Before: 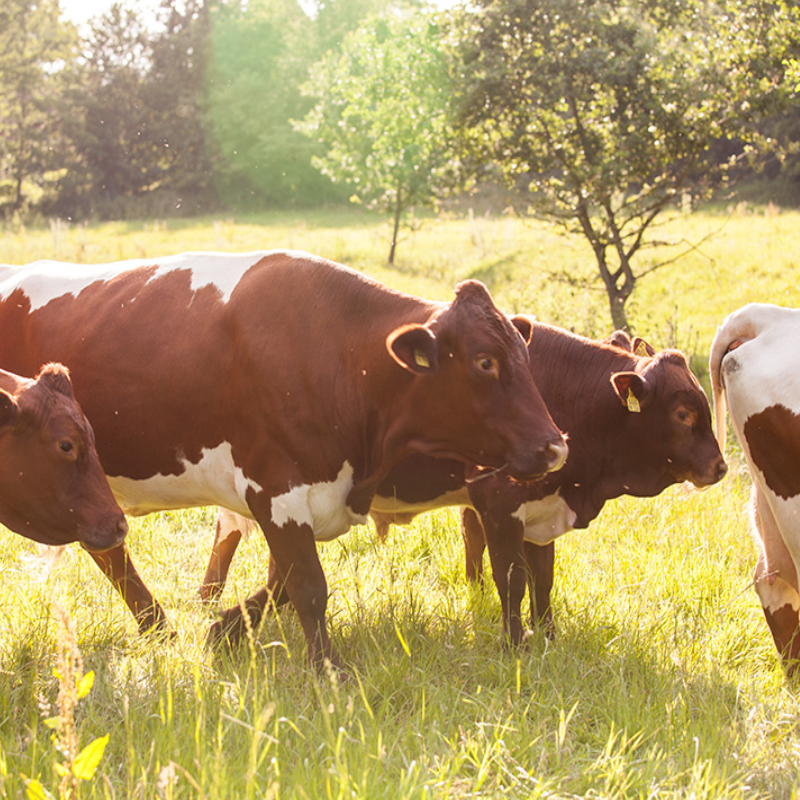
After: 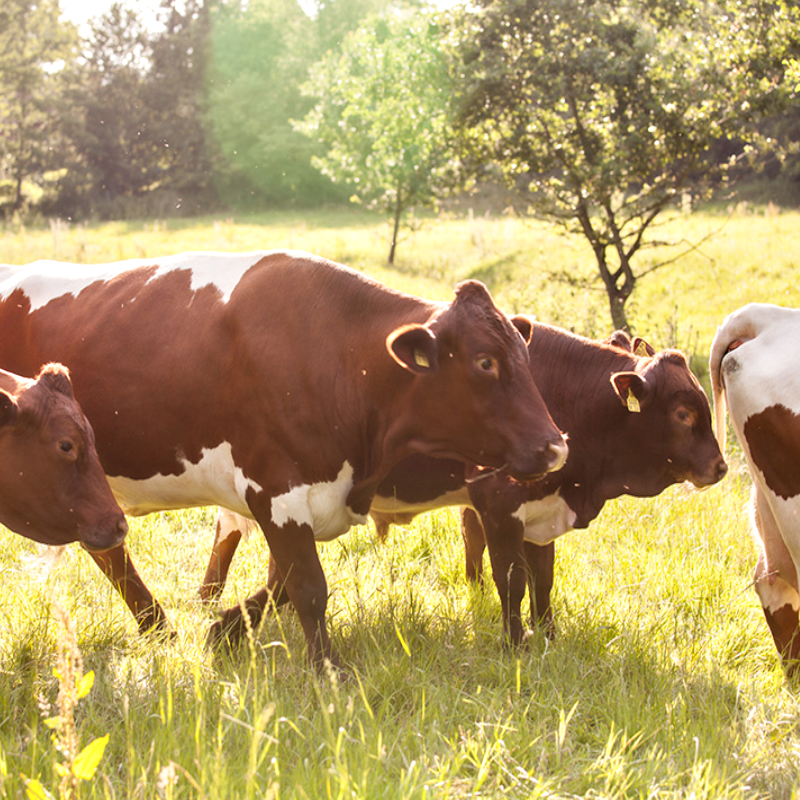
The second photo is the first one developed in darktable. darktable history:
contrast equalizer: octaves 7, y [[0.536, 0.565, 0.581, 0.516, 0.52, 0.491], [0.5 ×6], [0.5 ×6], [0 ×6], [0 ×6]]
